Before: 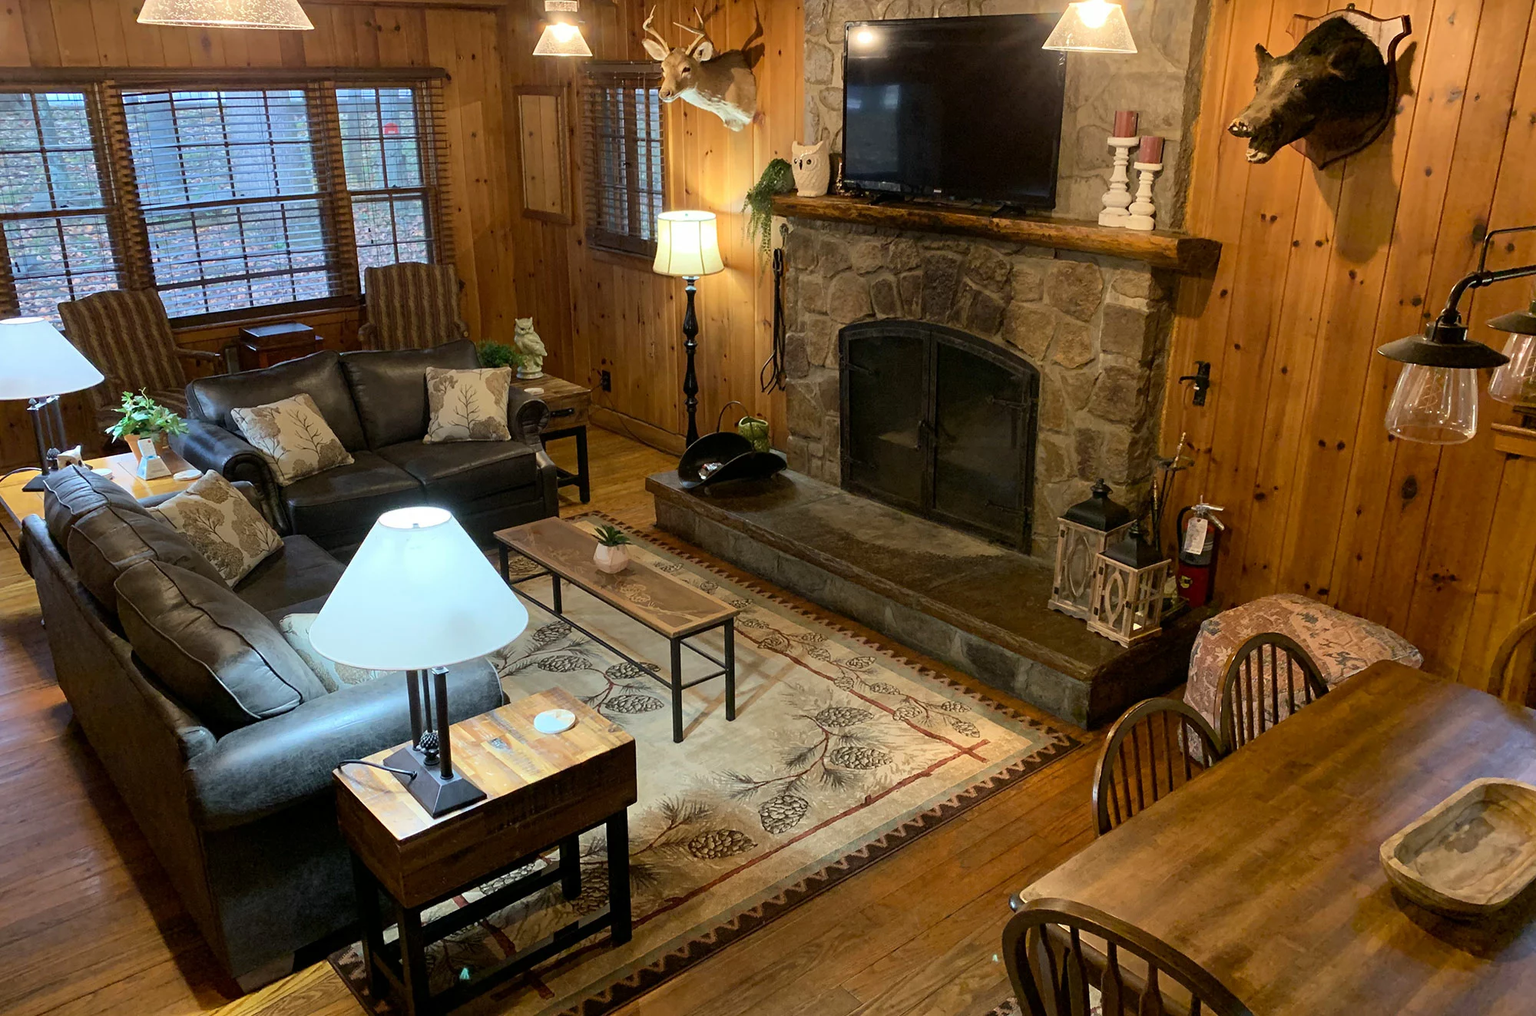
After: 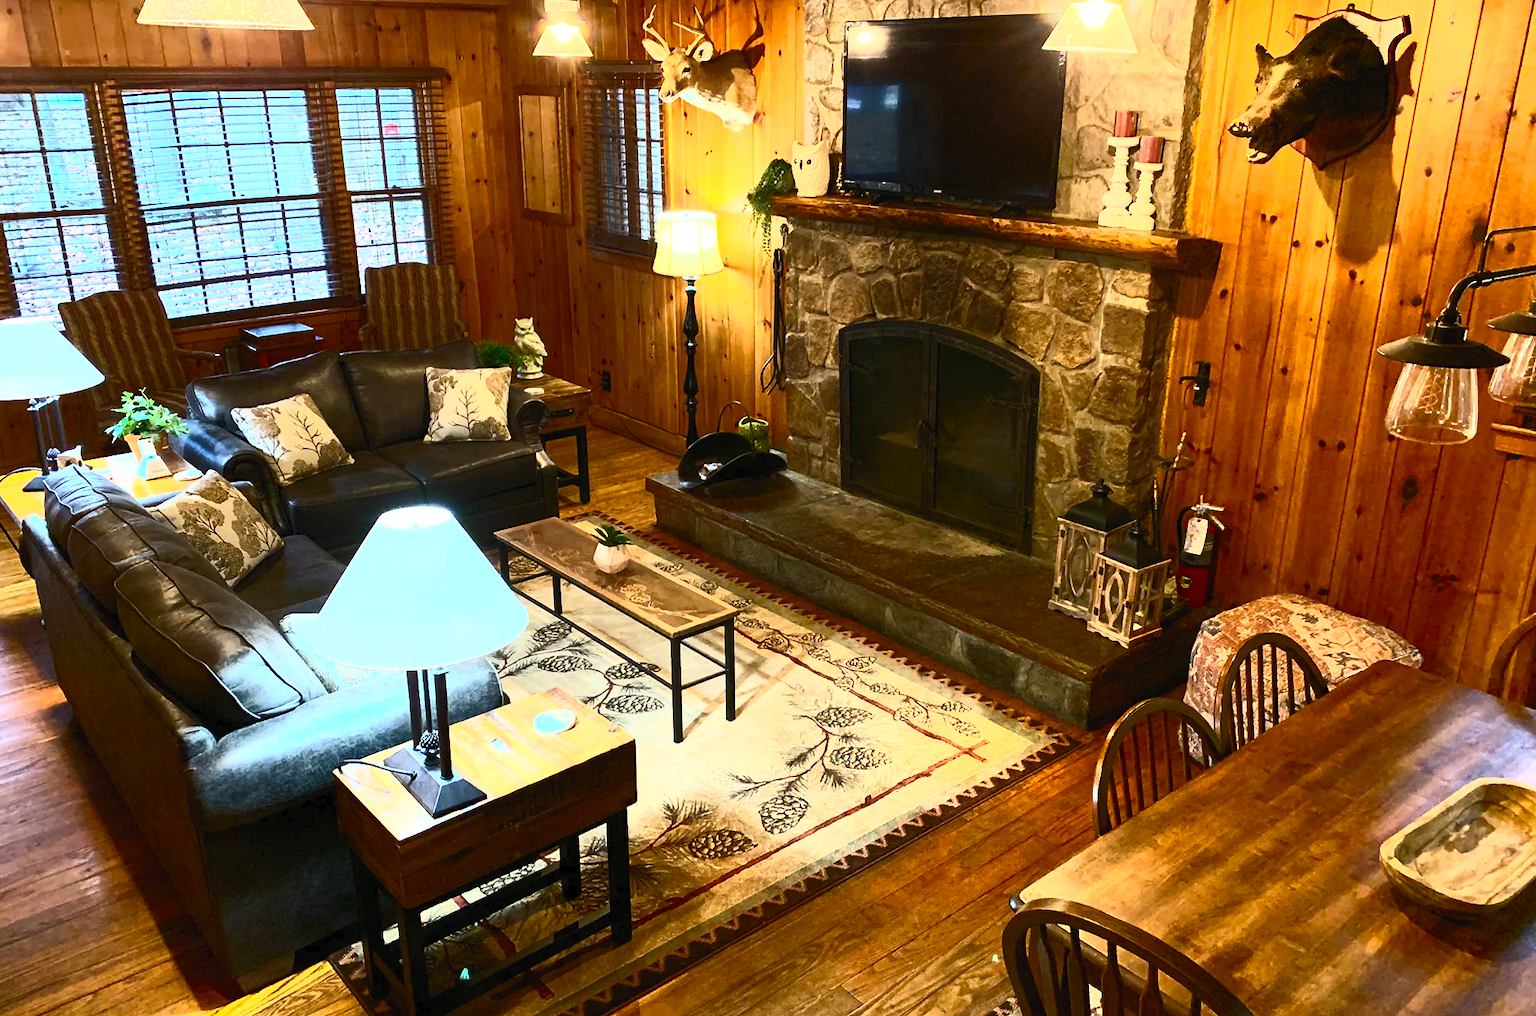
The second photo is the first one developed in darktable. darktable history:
contrast brightness saturation: contrast 0.845, brightness 0.582, saturation 0.599
